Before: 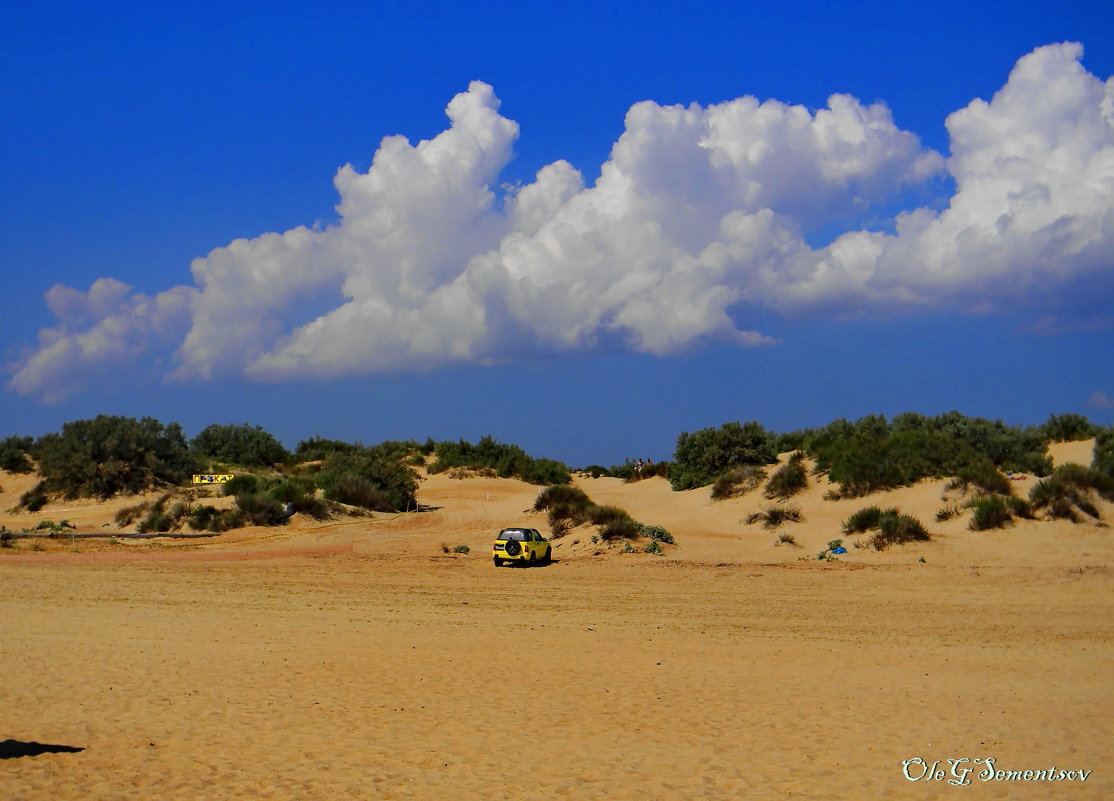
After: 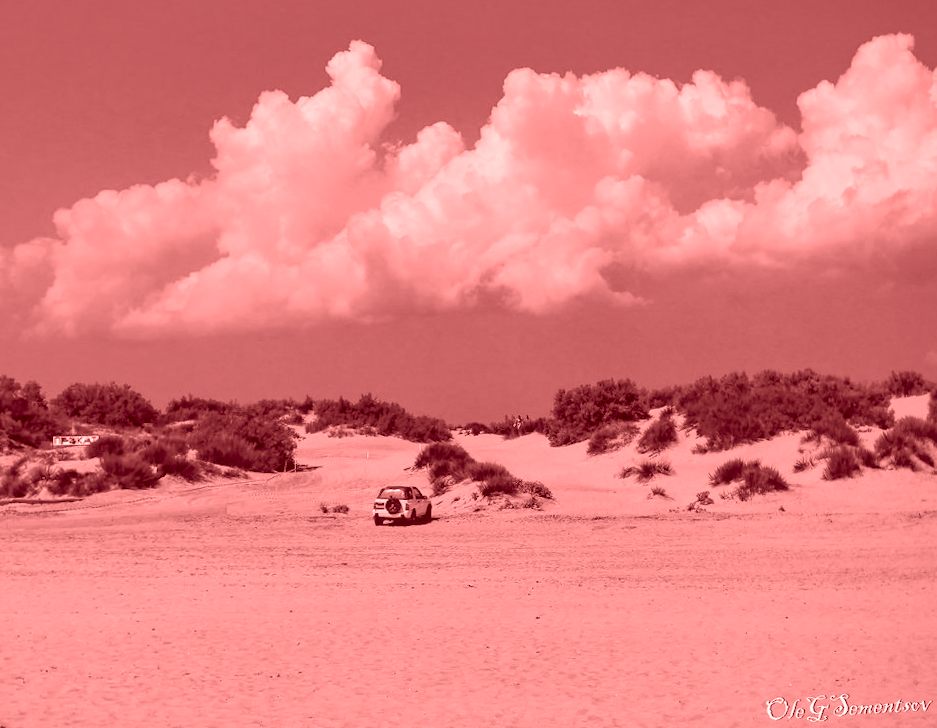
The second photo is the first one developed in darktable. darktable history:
rotate and perspective: rotation -0.013°, lens shift (vertical) -0.027, lens shift (horizontal) 0.178, crop left 0.016, crop right 0.989, crop top 0.082, crop bottom 0.918
shadows and highlights: on, module defaults
crop and rotate: left 14.584%
local contrast: on, module defaults
colorize: saturation 60%, source mix 100%
color zones: curves: ch0 [(0, 0.5) (0.143, 0.5) (0.286, 0.5) (0.429, 0.504) (0.571, 0.5) (0.714, 0.509) (0.857, 0.5) (1, 0.5)]; ch1 [(0, 0.425) (0.143, 0.425) (0.286, 0.375) (0.429, 0.405) (0.571, 0.5) (0.714, 0.47) (0.857, 0.425) (1, 0.435)]; ch2 [(0, 0.5) (0.143, 0.5) (0.286, 0.5) (0.429, 0.517) (0.571, 0.5) (0.714, 0.51) (0.857, 0.5) (1, 0.5)]
